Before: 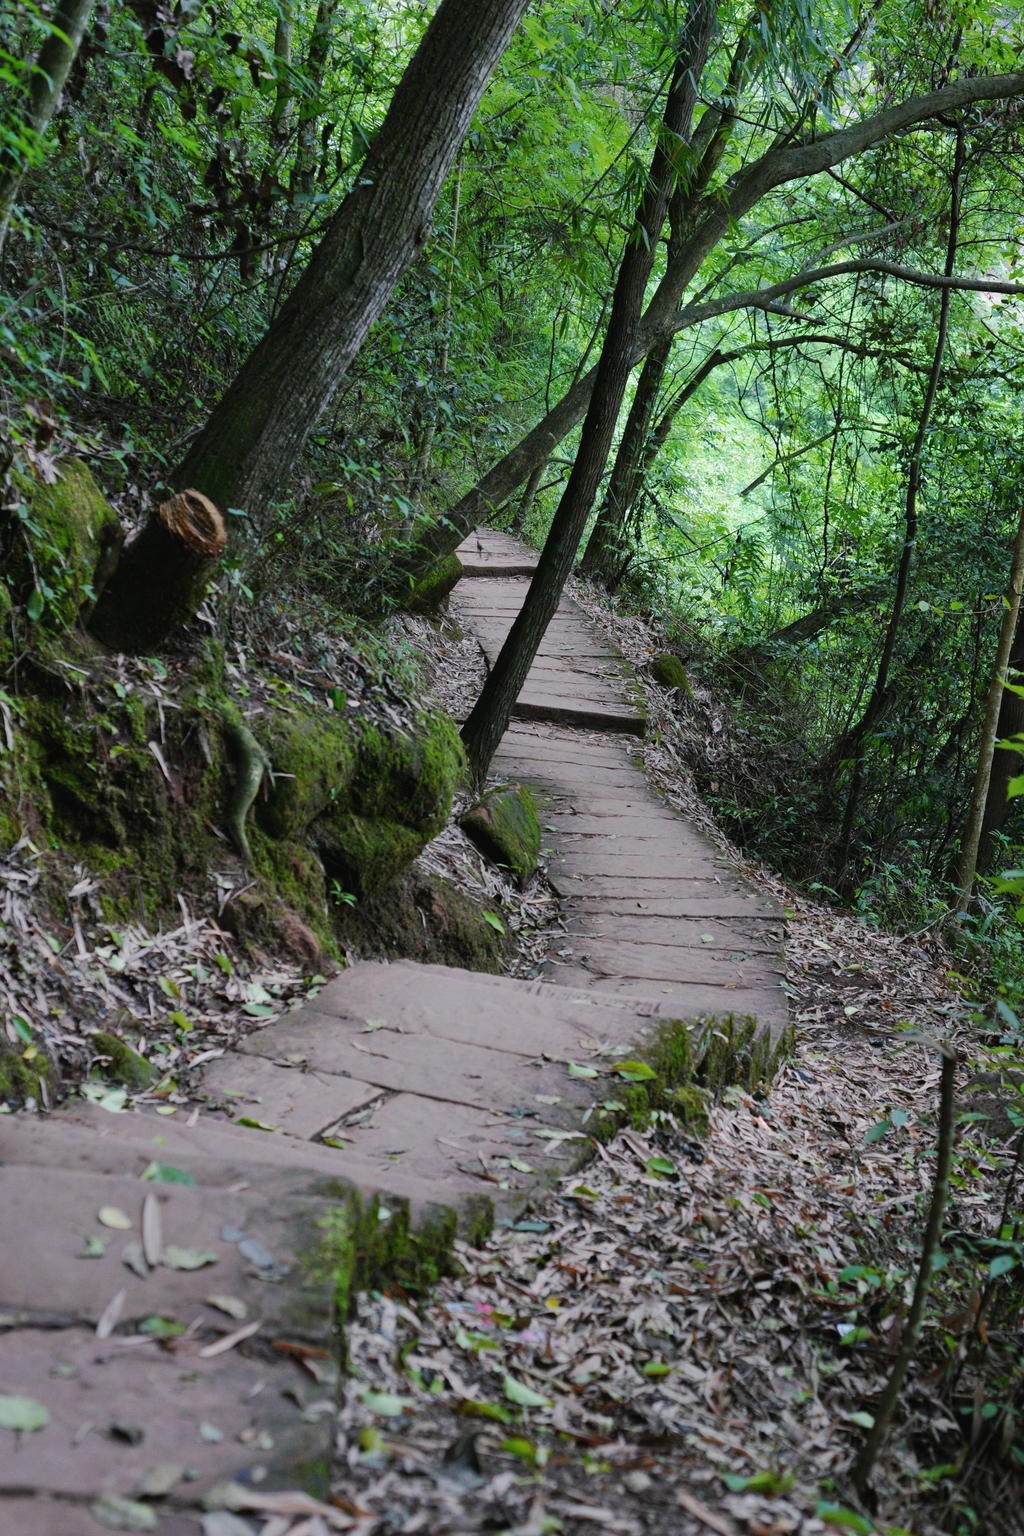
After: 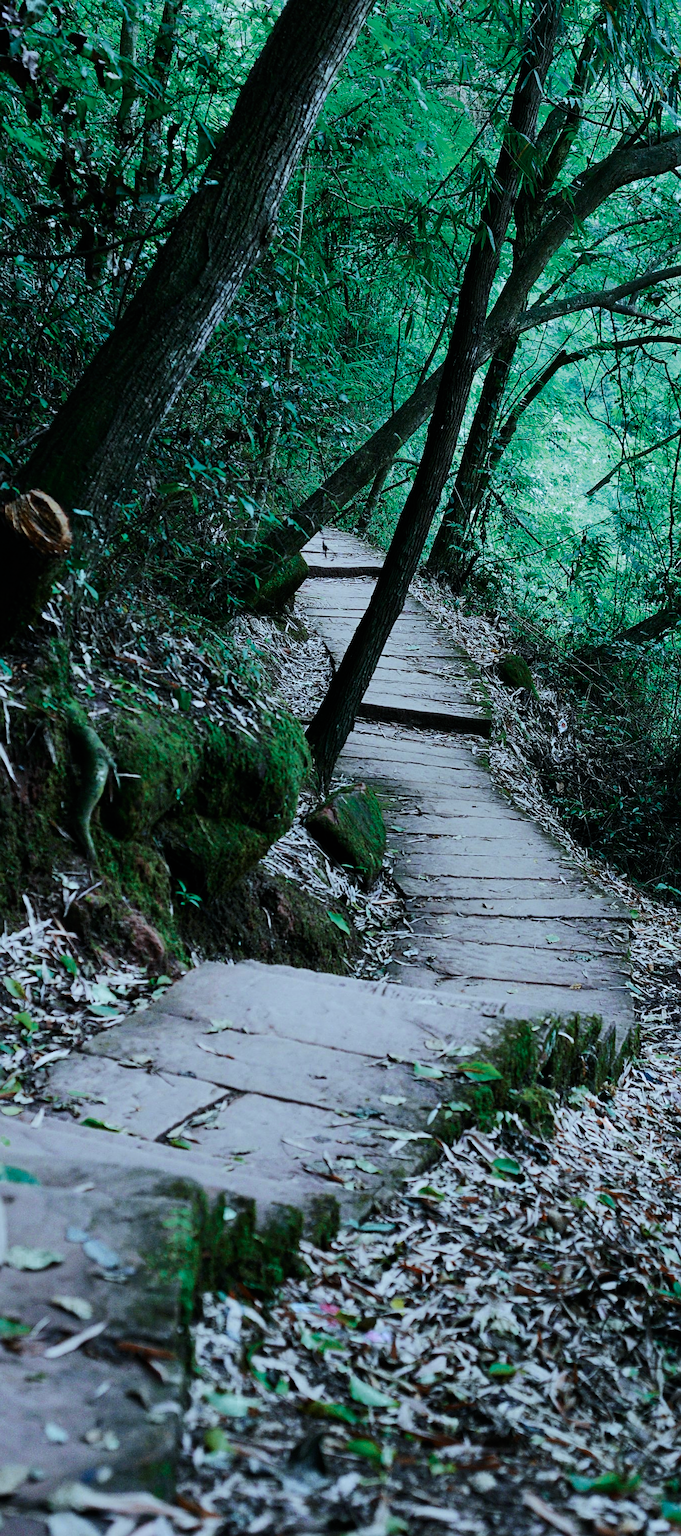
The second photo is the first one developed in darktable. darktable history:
color calibration: output R [0.972, 0.068, -0.094, 0], output G [-0.178, 1.216, -0.086, 0], output B [0.095, -0.136, 0.98, 0], illuminant Planckian (black body), x 0.378, y 0.375, temperature 4030.42 K
filmic rgb: black relative exposure -7.65 EV, white relative exposure 4.56 EV, hardness 3.61, color science v5 (2021), contrast in shadows safe, contrast in highlights safe
color zones: curves: ch0 [(0, 0.5) (0.125, 0.4) (0.25, 0.5) (0.375, 0.4) (0.5, 0.4) (0.625, 0.6) (0.75, 0.6) (0.875, 0.5)]; ch1 [(0, 0.4) (0.125, 0.5) (0.25, 0.4) (0.375, 0.4) (0.5, 0.4) (0.625, 0.4) (0.75, 0.5) (0.875, 0.4)]; ch2 [(0, 0.6) (0.125, 0.5) (0.25, 0.5) (0.375, 0.6) (0.5, 0.6) (0.625, 0.5) (0.75, 0.5) (0.875, 0.5)]
velvia: on, module defaults
contrast brightness saturation: contrast 0.277
crop and rotate: left 15.145%, right 18.267%
sharpen: on, module defaults
